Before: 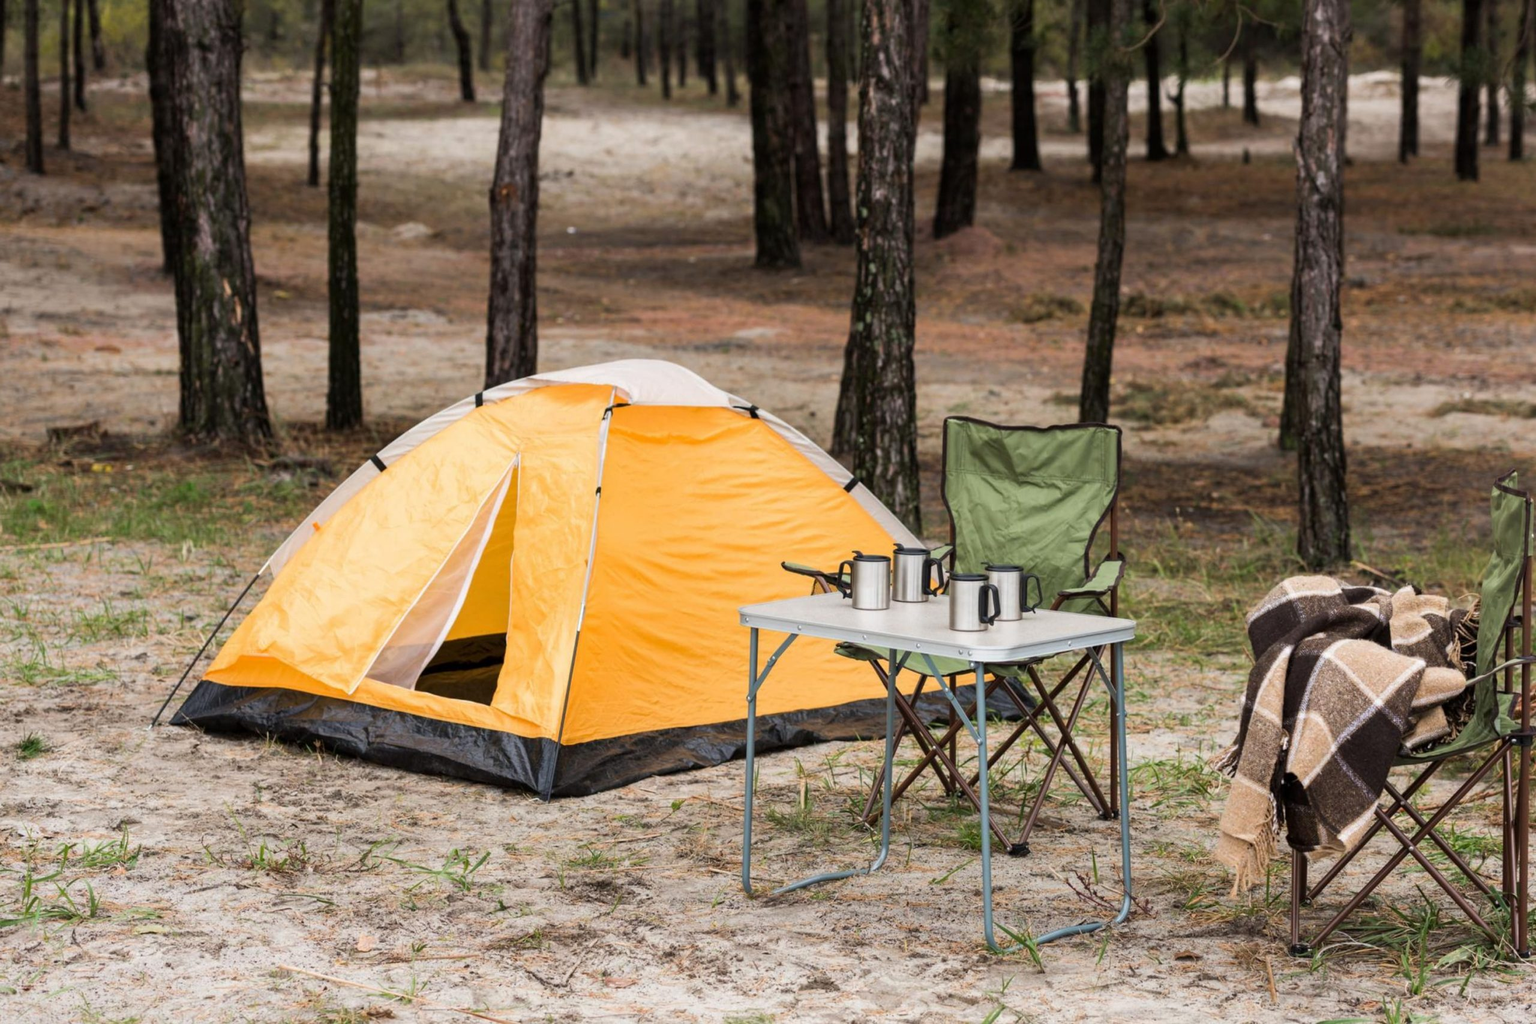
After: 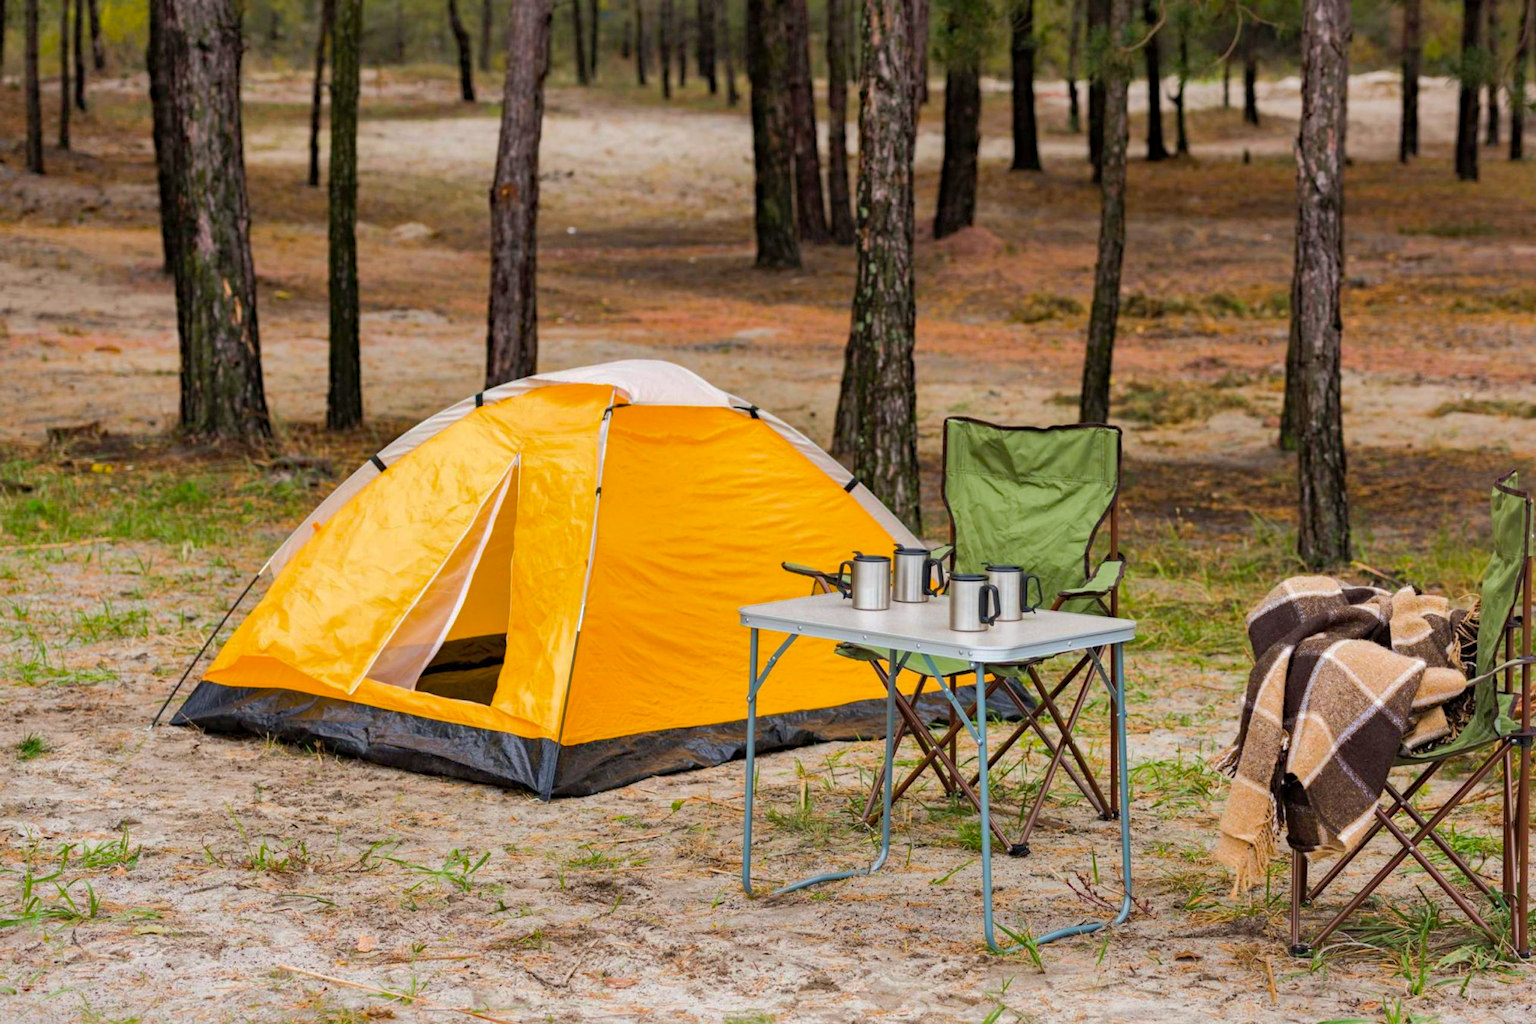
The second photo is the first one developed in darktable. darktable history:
color balance rgb: perceptual saturation grading › global saturation 25%, perceptual brilliance grading › mid-tones 10%, perceptual brilliance grading › shadows 15%, global vibrance 20%
haze removal: compatibility mode true, adaptive false
shadows and highlights: on, module defaults
